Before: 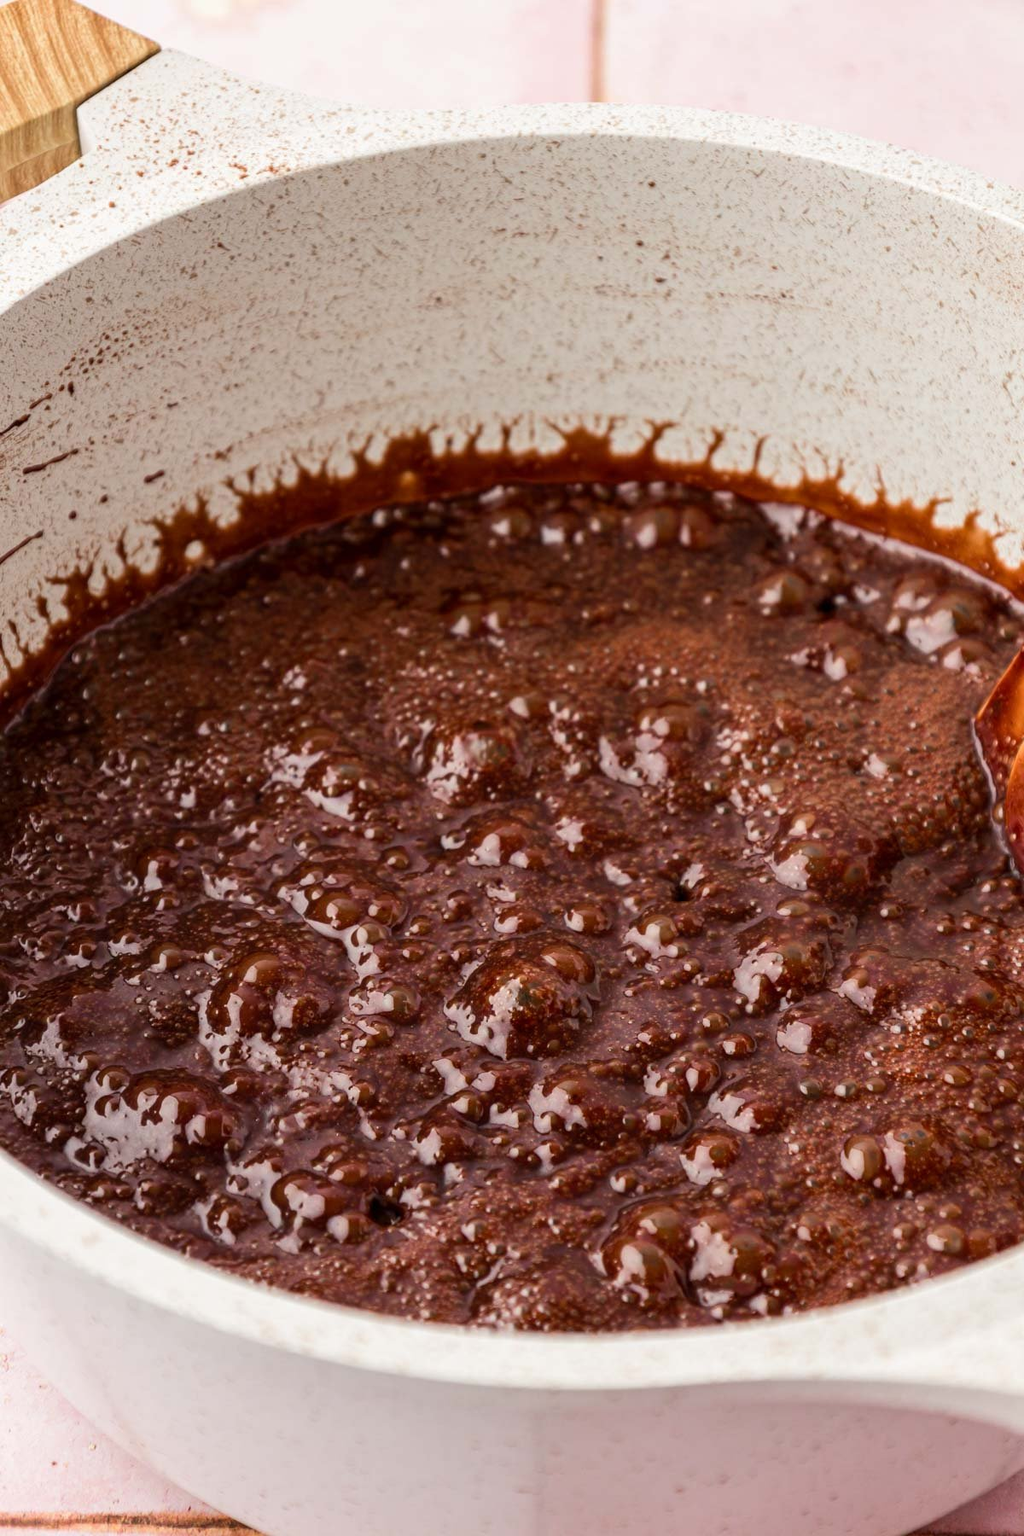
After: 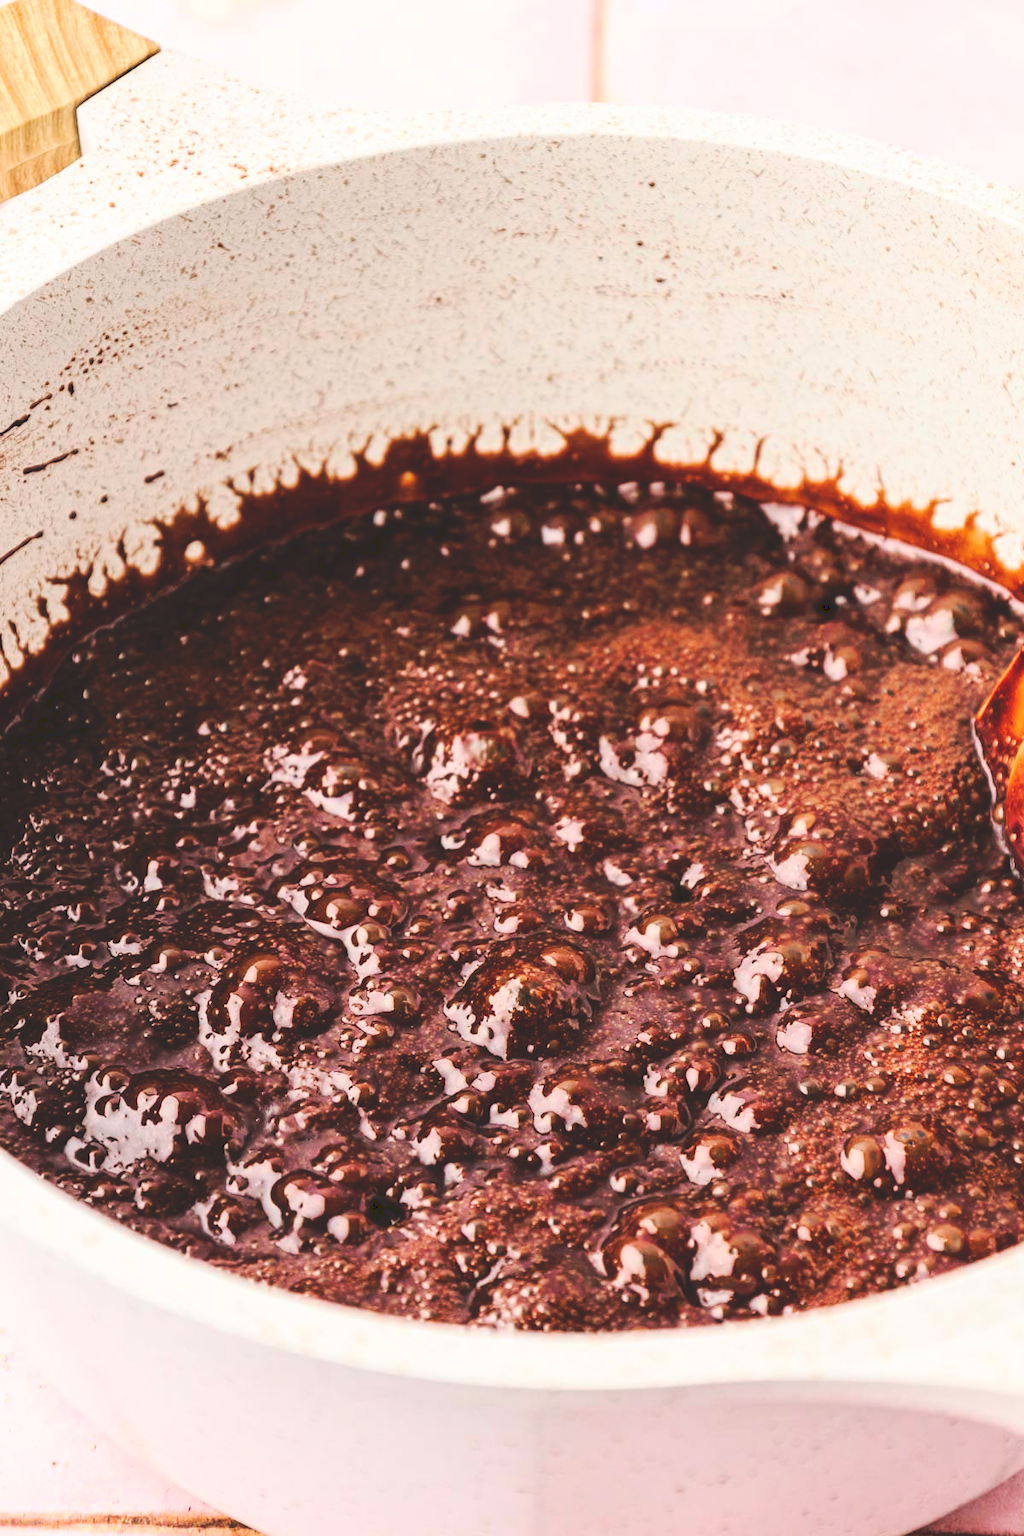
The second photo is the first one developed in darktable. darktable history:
base curve: curves: ch0 [(0, 0) (0.028, 0.03) (0.121, 0.232) (0.46, 0.748) (0.859, 0.968) (1, 1)]
tone curve: curves: ch0 [(0, 0) (0.003, 0.156) (0.011, 0.156) (0.025, 0.157) (0.044, 0.164) (0.069, 0.172) (0.1, 0.181) (0.136, 0.191) (0.177, 0.214) (0.224, 0.245) (0.277, 0.285) (0.335, 0.333) (0.399, 0.387) (0.468, 0.471) (0.543, 0.556) (0.623, 0.648) (0.709, 0.734) (0.801, 0.809) (0.898, 0.891) (1, 1)], preserve colors none
